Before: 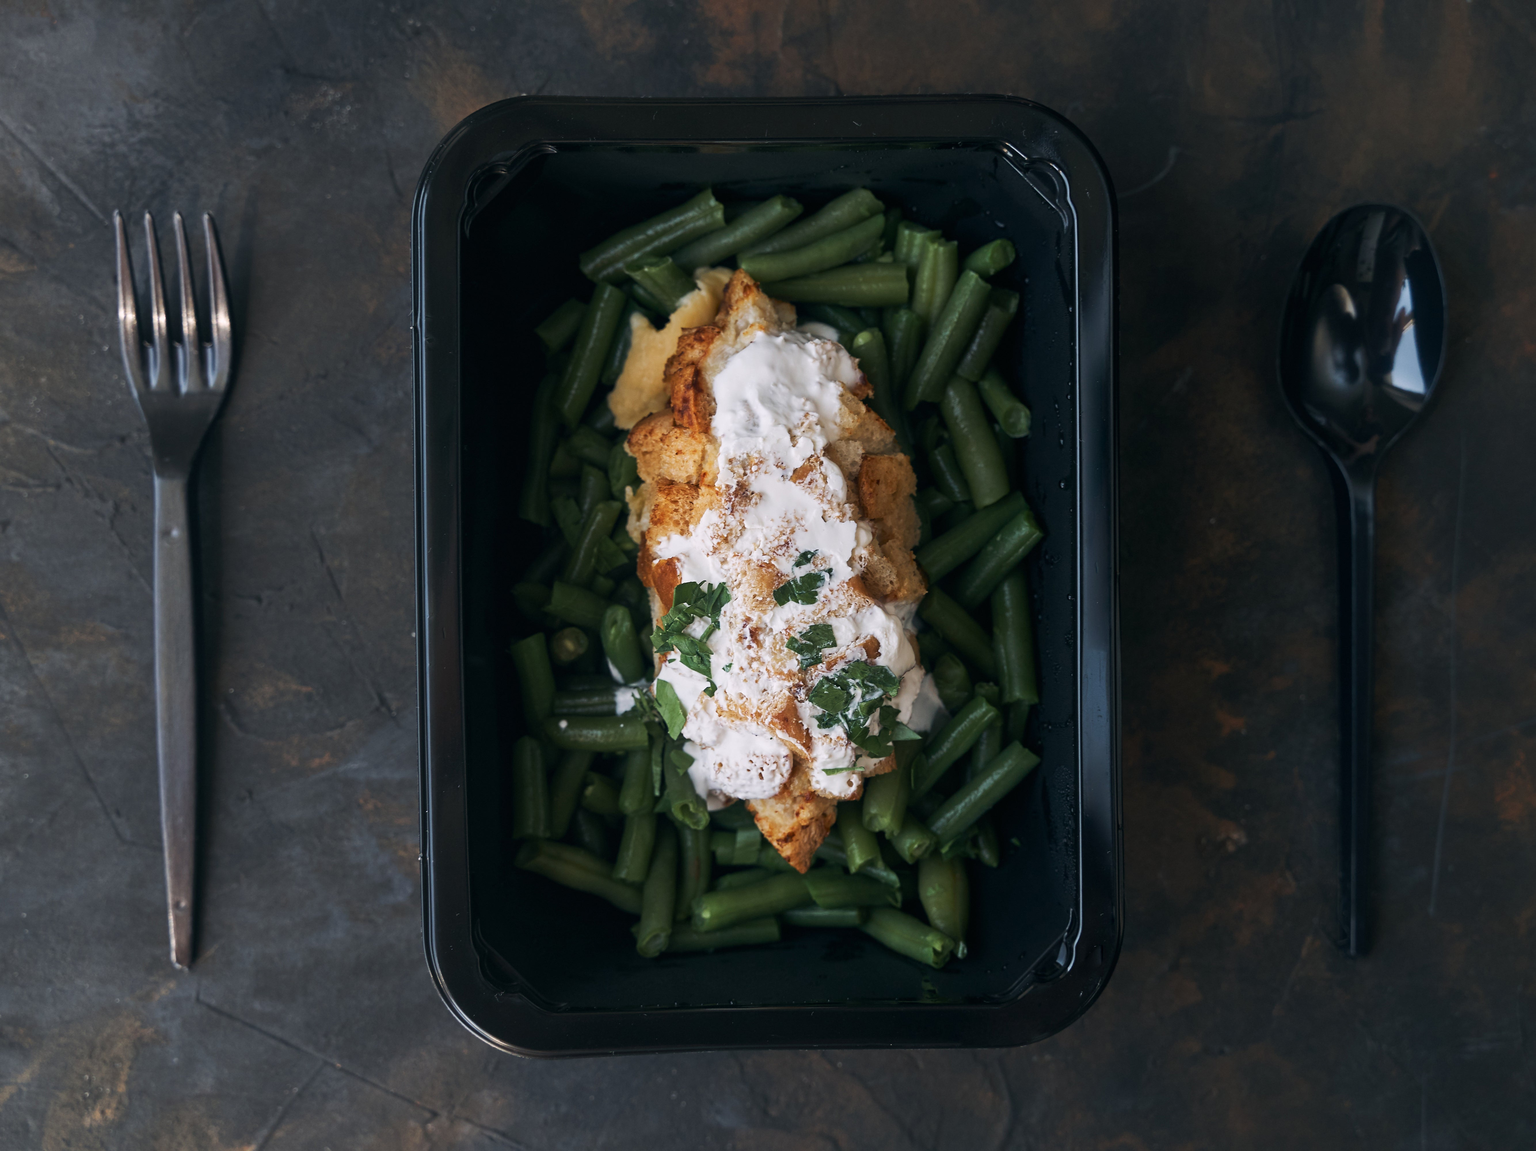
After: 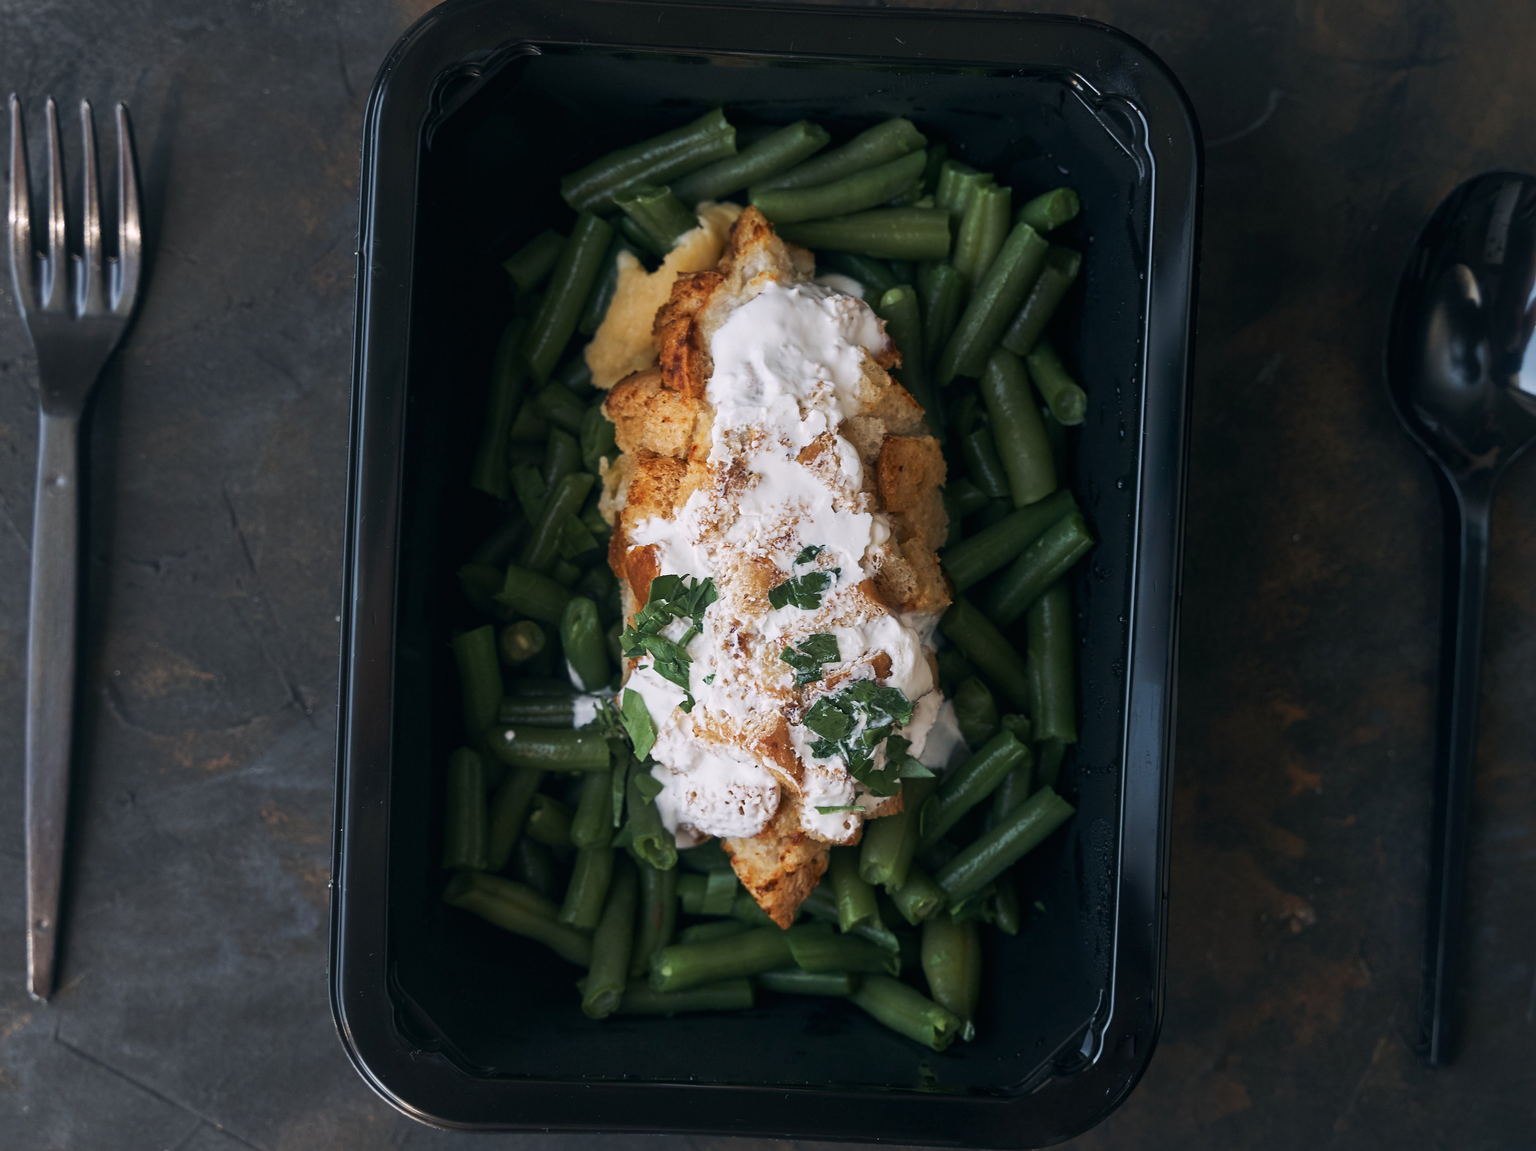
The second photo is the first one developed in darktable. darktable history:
crop and rotate: angle -3.27°, left 5.211%, top 5.211%, right 4.607%, bottom 4.607%
